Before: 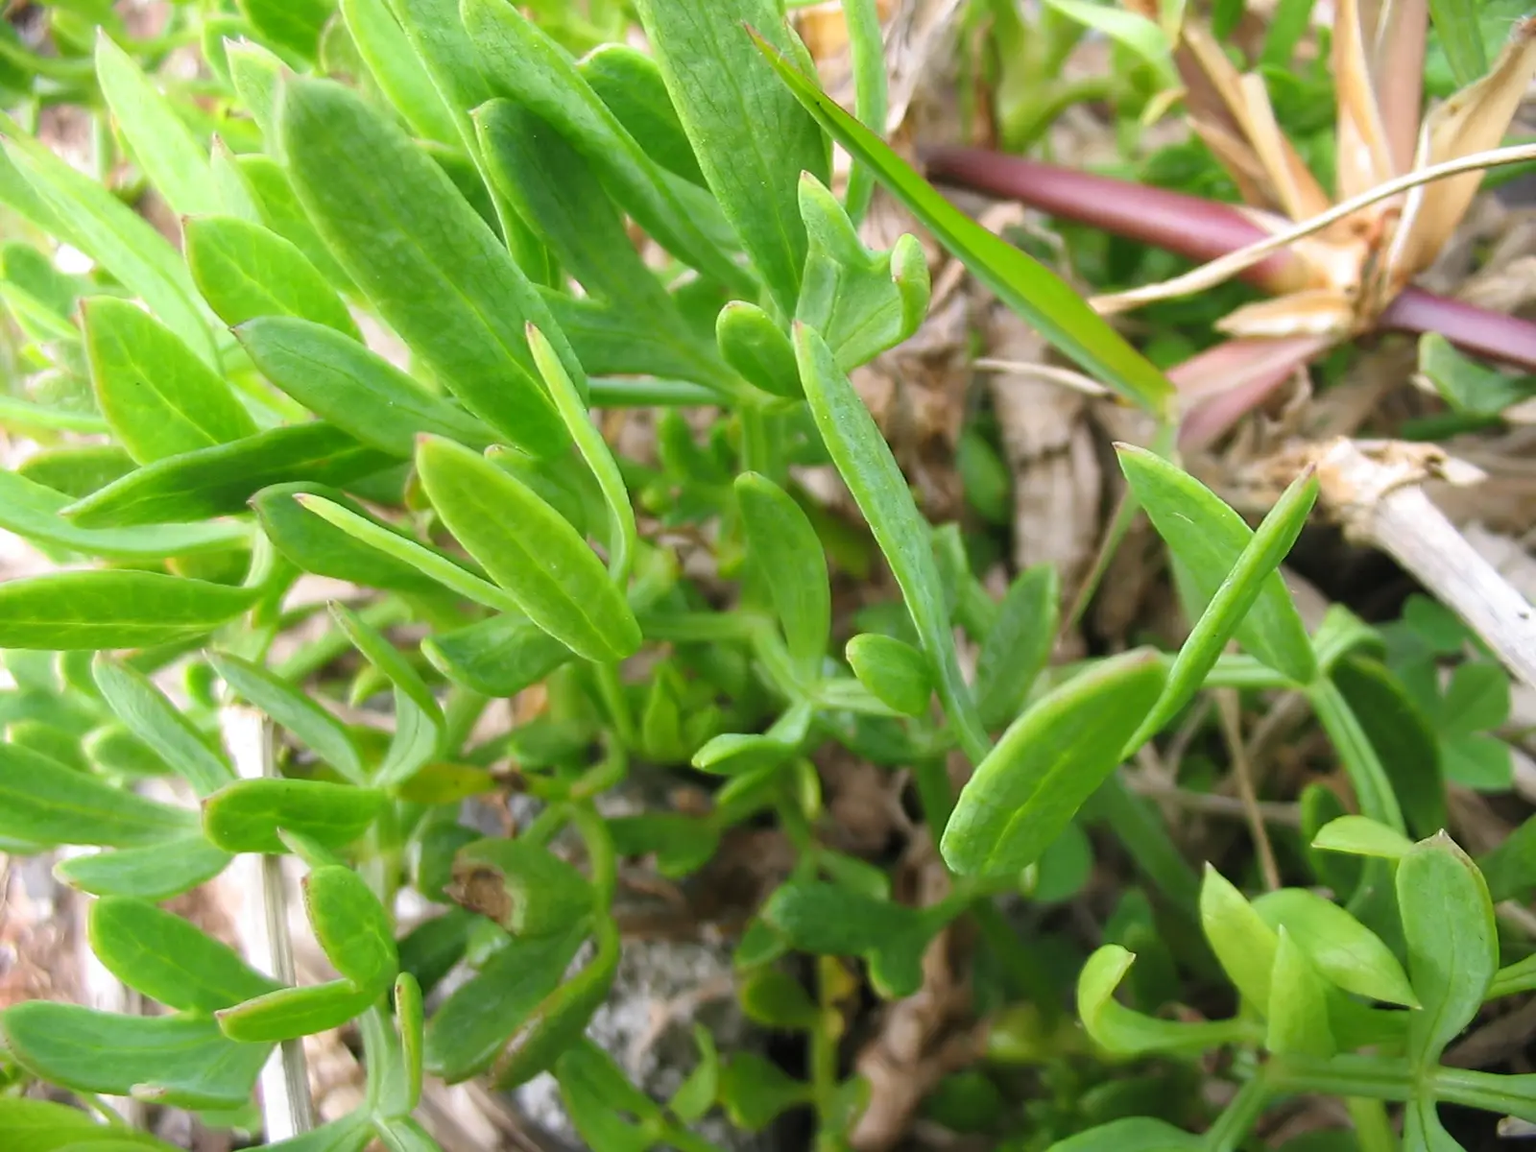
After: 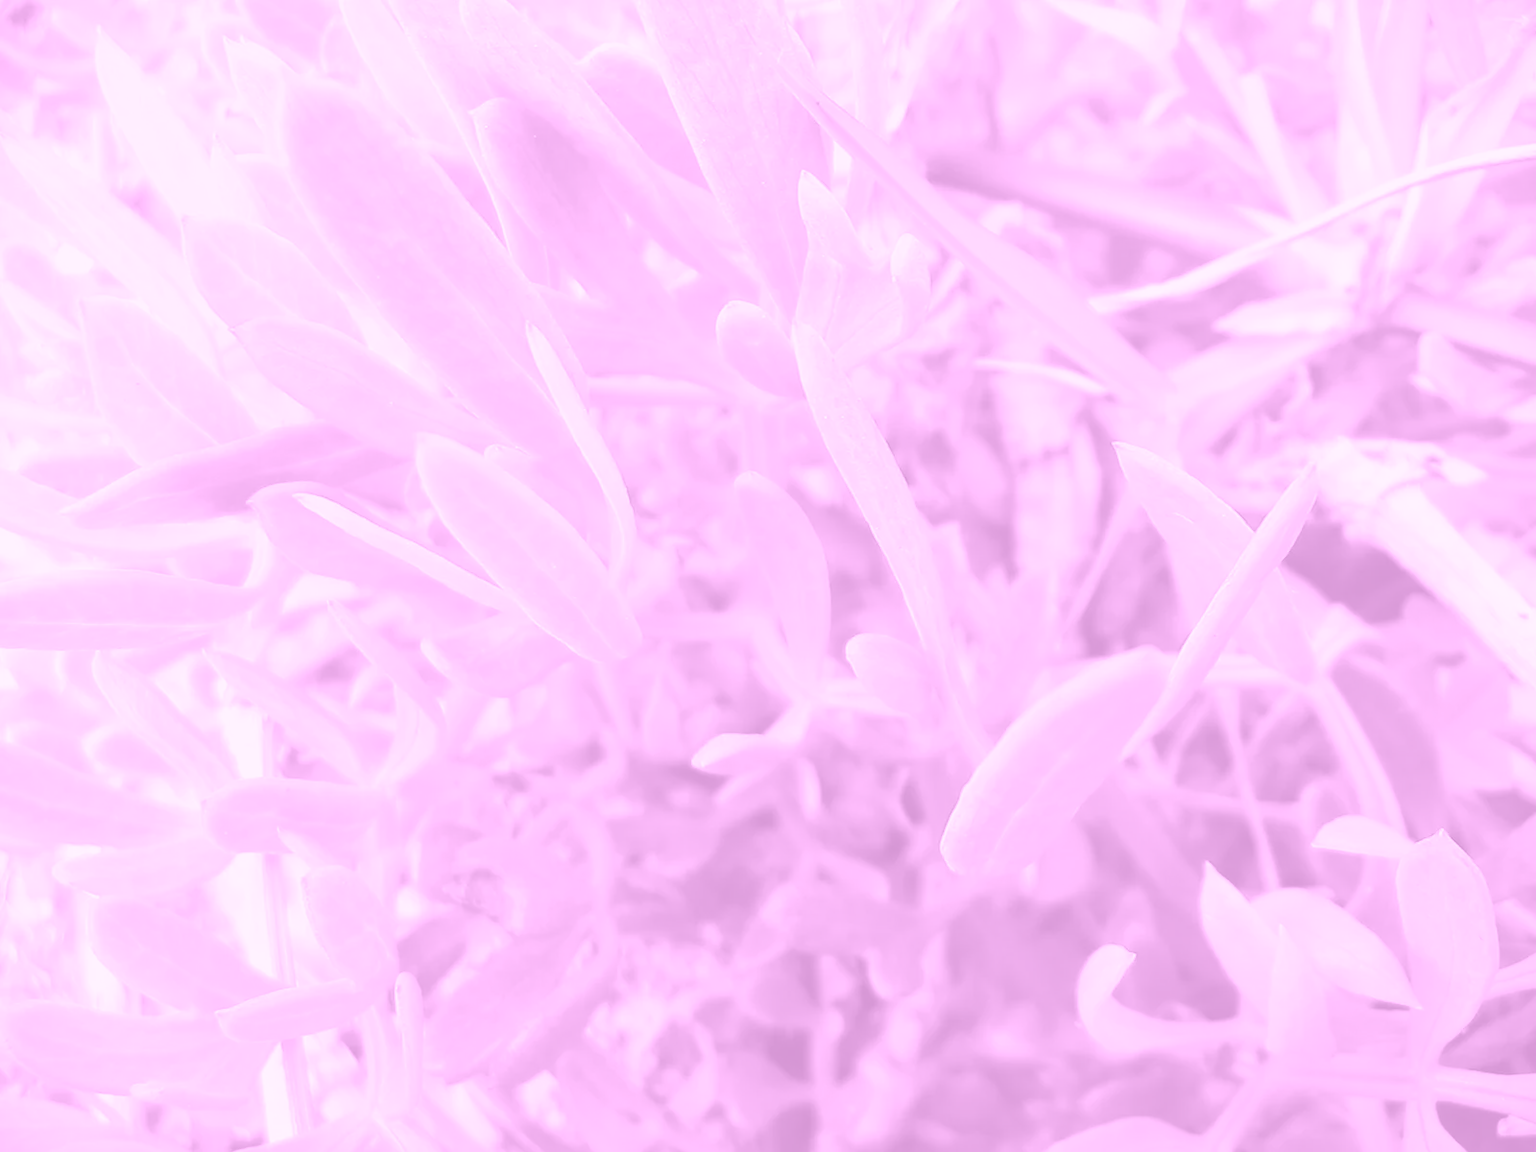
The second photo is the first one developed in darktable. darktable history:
contrast brightness saturation: contrast -0.02, brightness -0.01, saturation 0.03
exposure: black level correction -0.002, exposure 0.54 EV, compensate highlight preservation false
colorize: hue 331.2°, saturation 75%, source mix 30.28%, lightness 70.52%, version 1
